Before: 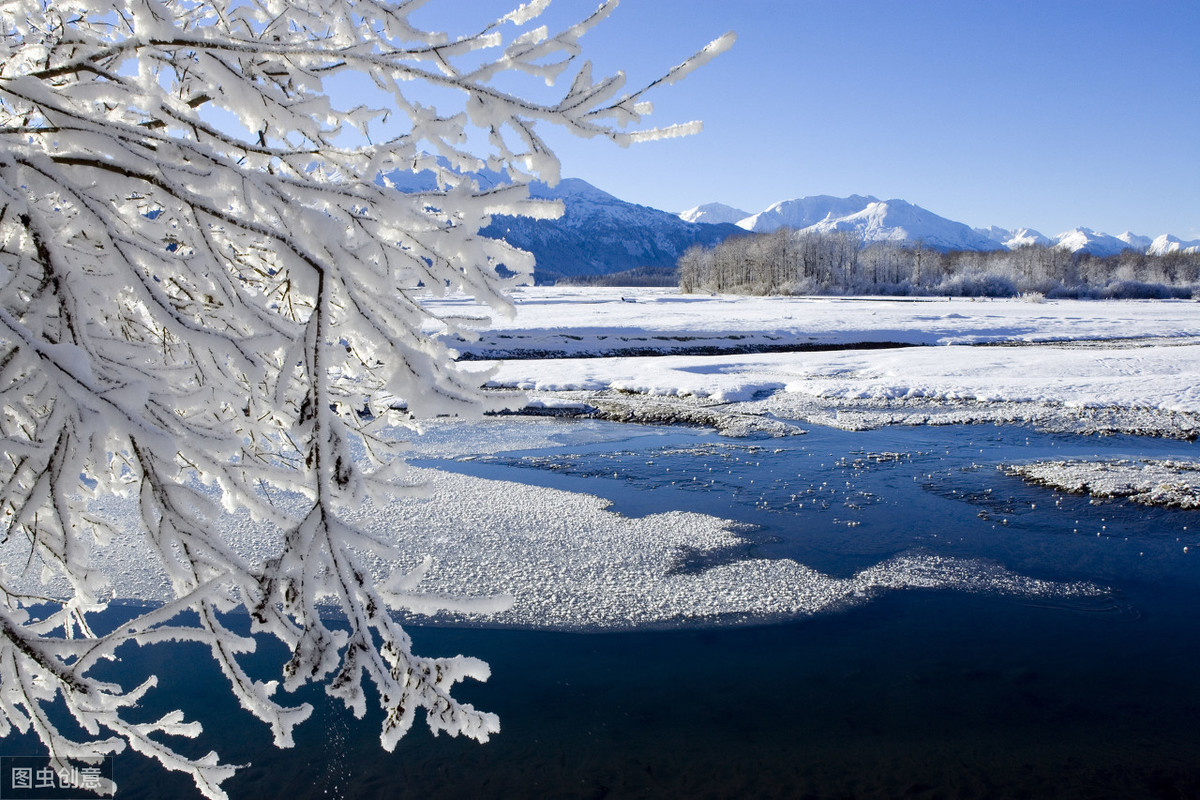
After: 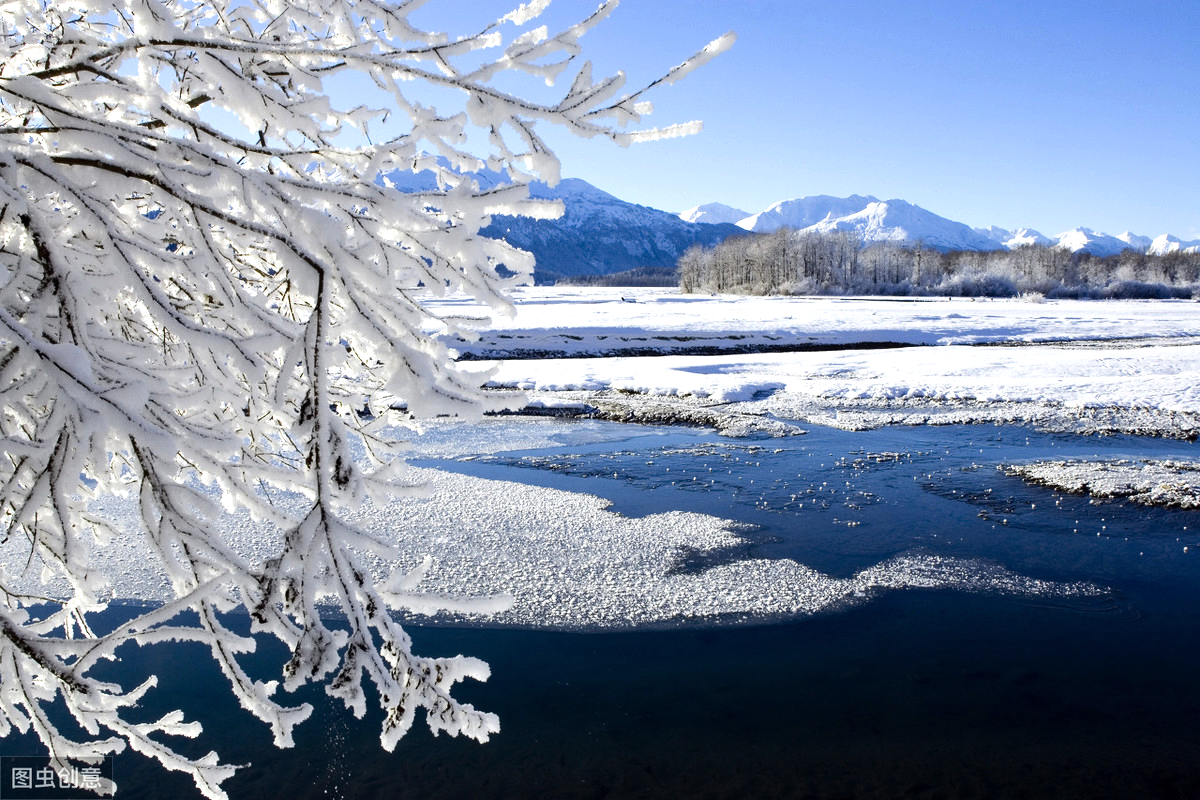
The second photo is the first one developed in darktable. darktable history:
tone equalizer: -8 EV -0.45 EV, -7 EV -0.427 EV, -6 EV -0.353 EV, -5 EV -0.205 EV, -3 EV 0.231 EV, -2 EV 0.358 EV, -1 EV 0.389 EV, +0 EV 0.411 EV, edges refinement/feathering 500, mask exposure compensation -1.57 EV, preserve details no
